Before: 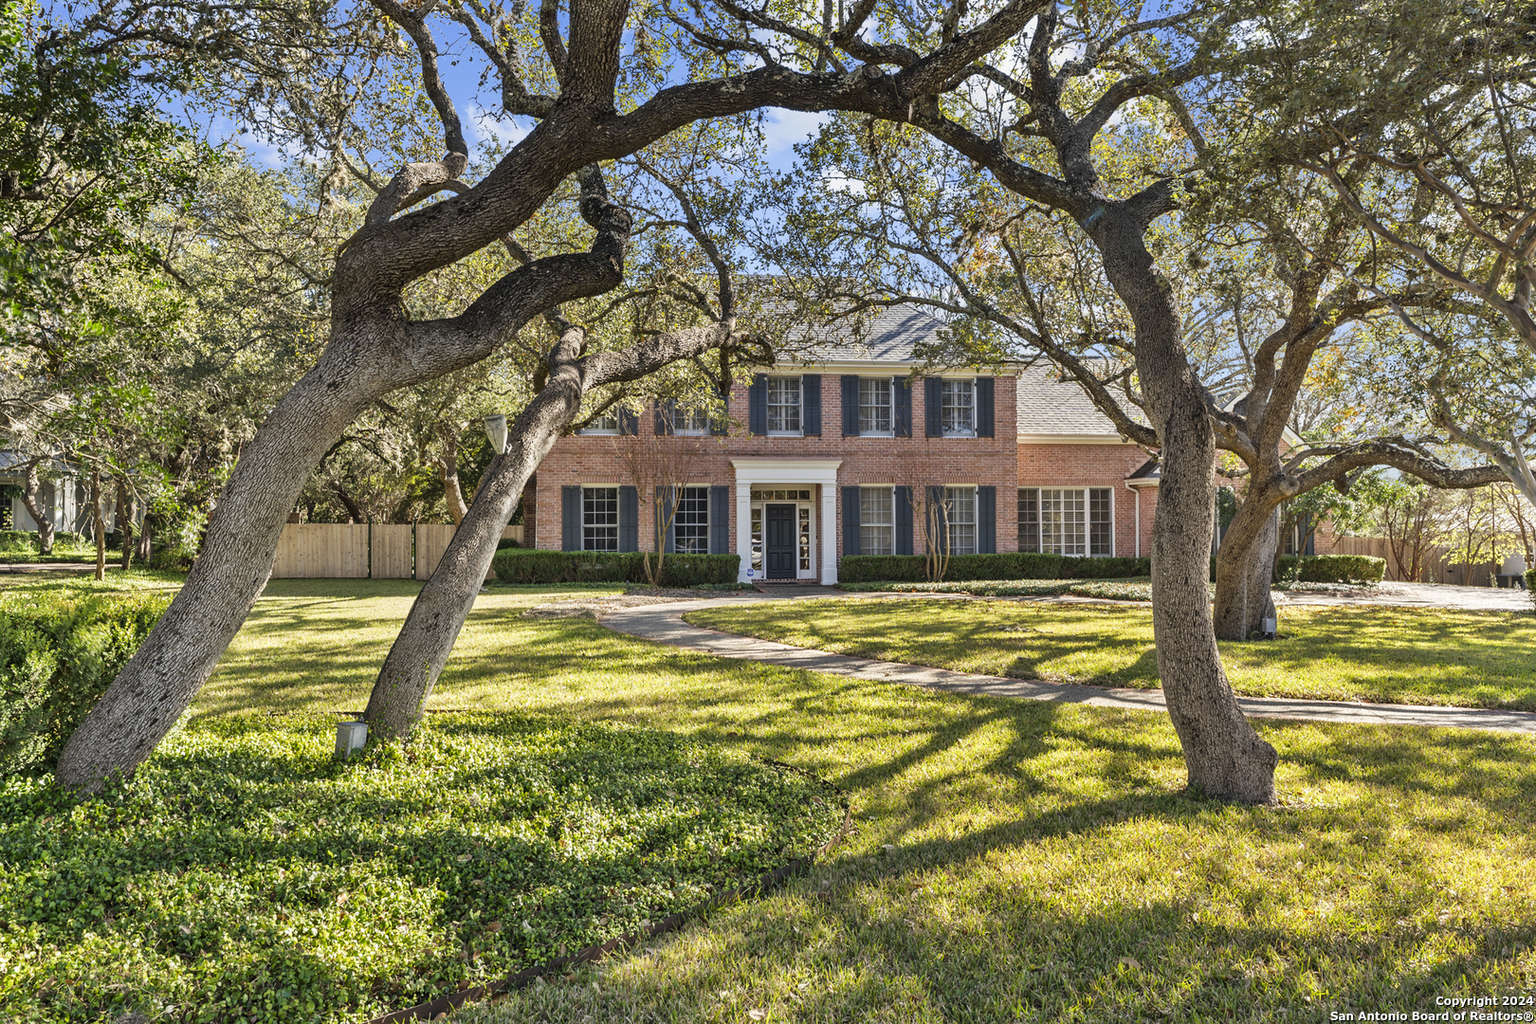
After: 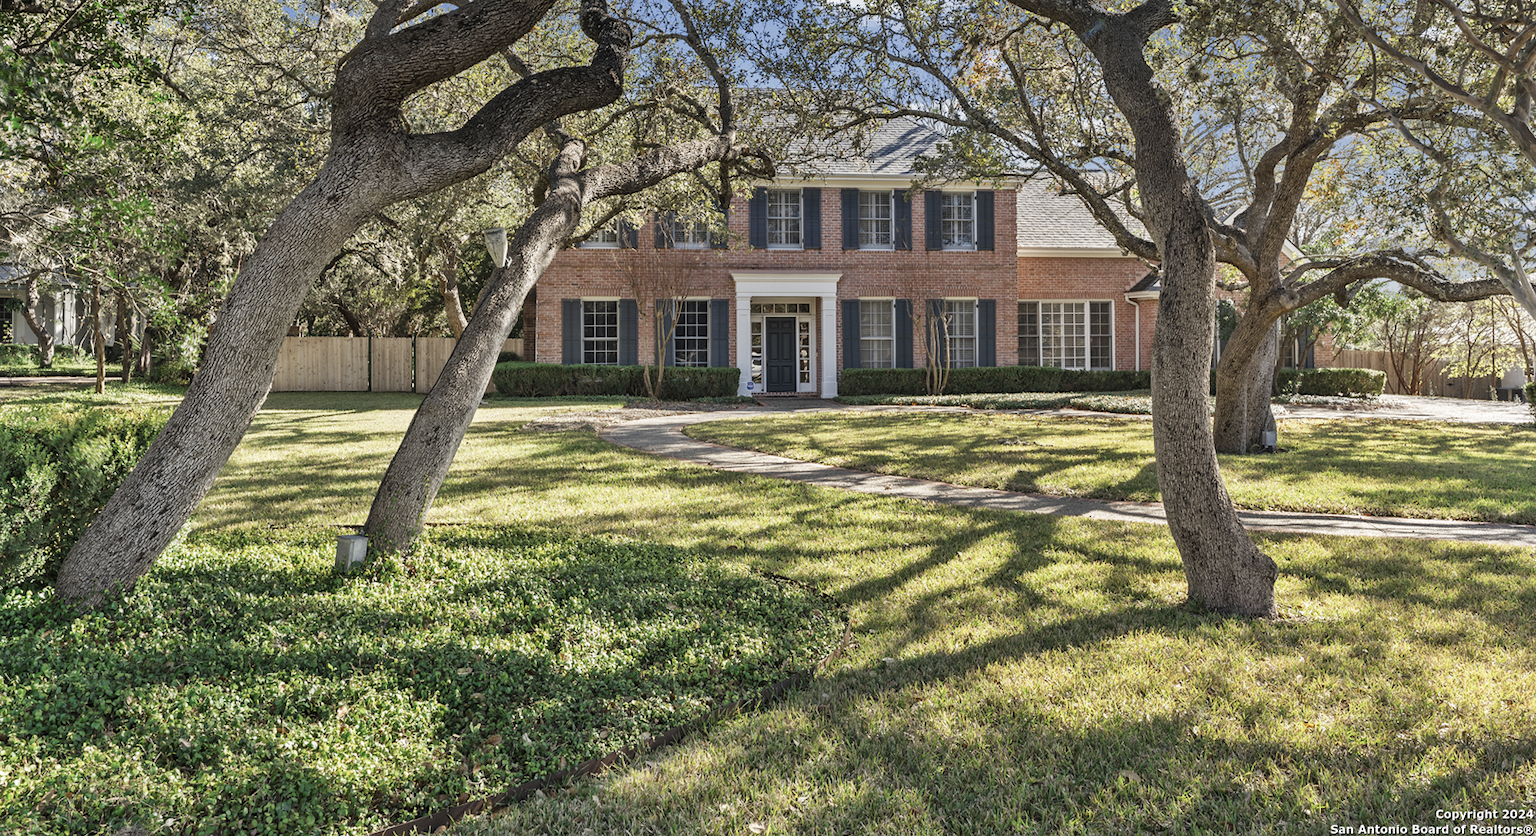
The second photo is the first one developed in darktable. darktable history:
crop and rotate: top 18.269%
color zones: curves: ch0 [(0, 0.5) (0.125, 0.4) (0.25, 0.5) (0.375, 0.4) (0.5, 0.4) (0.625, 0.35) (0.75, 0.35) (0.875, 0.5)]; ch1 [(0, 0.35) (0.125, 0.45) (0.25, 0.35) (0.375, 0.35) (0.5, 0.35) (0.625, 0.35) (0.75, 0.45) (0.875, 0.35)]; ch2 [(0, 0.6) (0.125, 0.5) (0.25, 0.5) (0.375, 0.6) (0.5, 0.6) (0.625, 0.5) (0.75, 0.5) (0.875, 0.5)]
